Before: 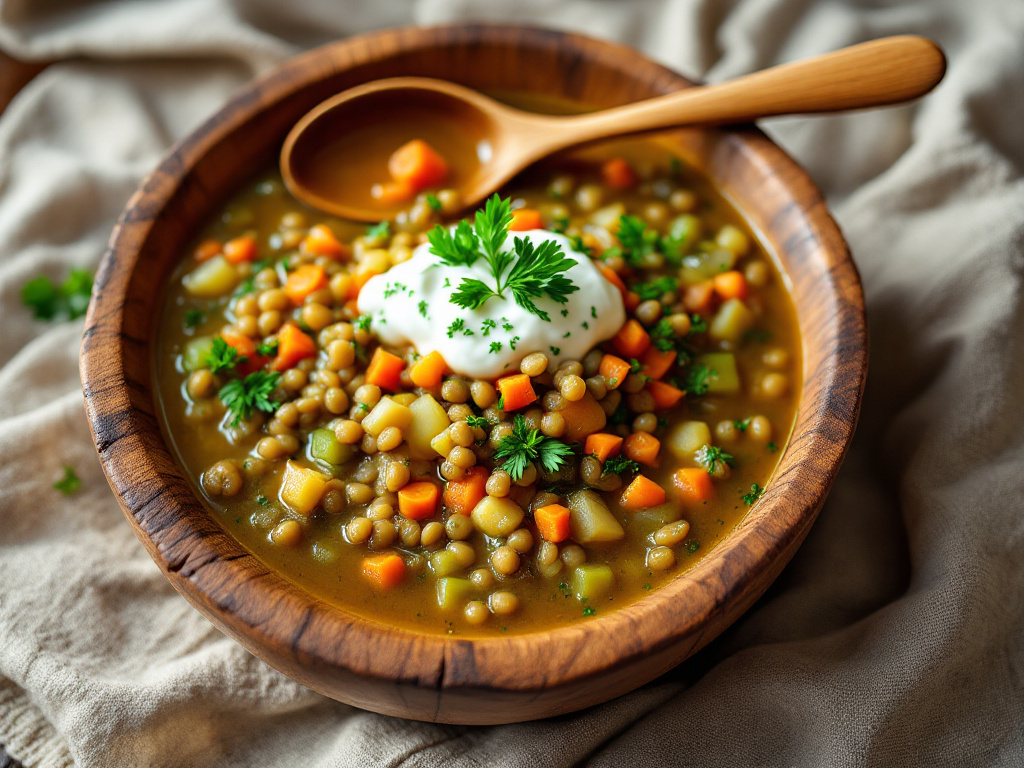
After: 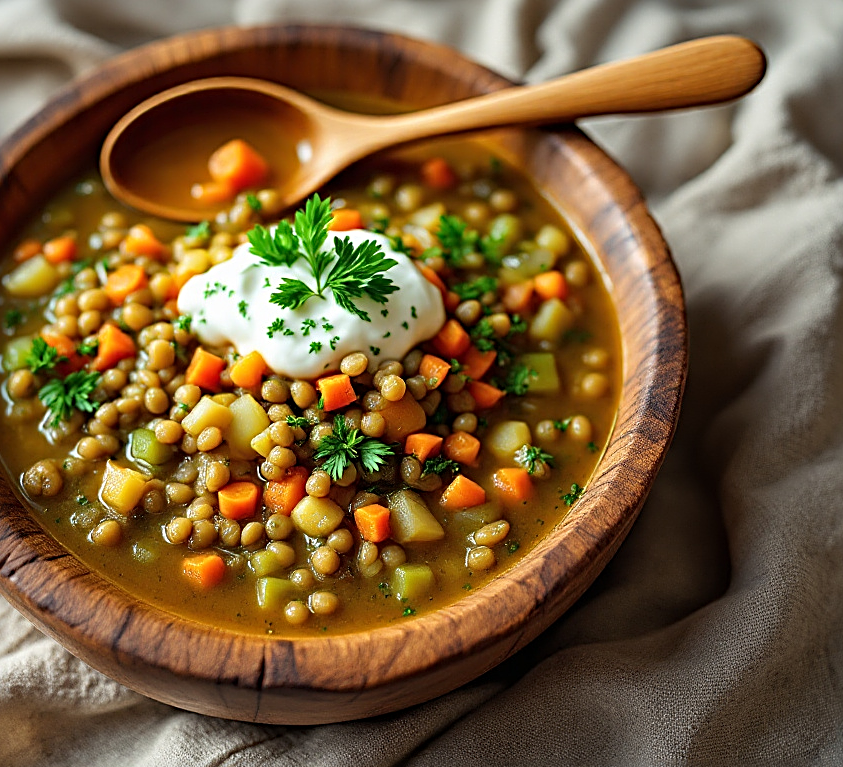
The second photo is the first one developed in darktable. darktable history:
crop: left 17.582%, bottom 0.031%
sharpen: radius 2.817, amount 0.715
